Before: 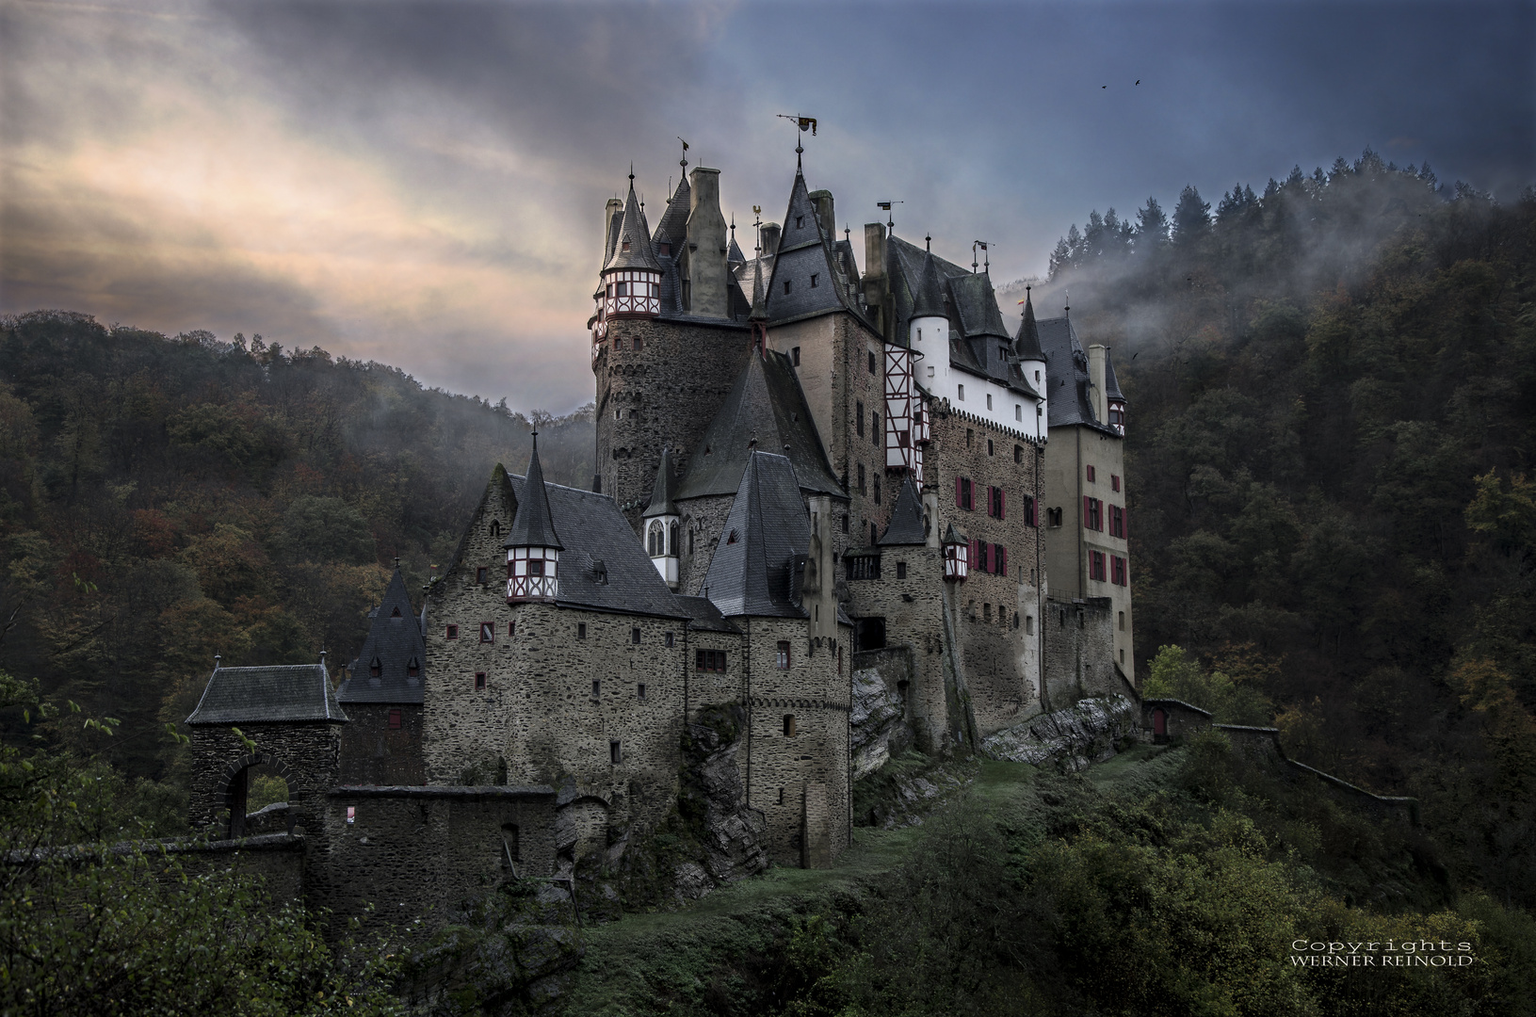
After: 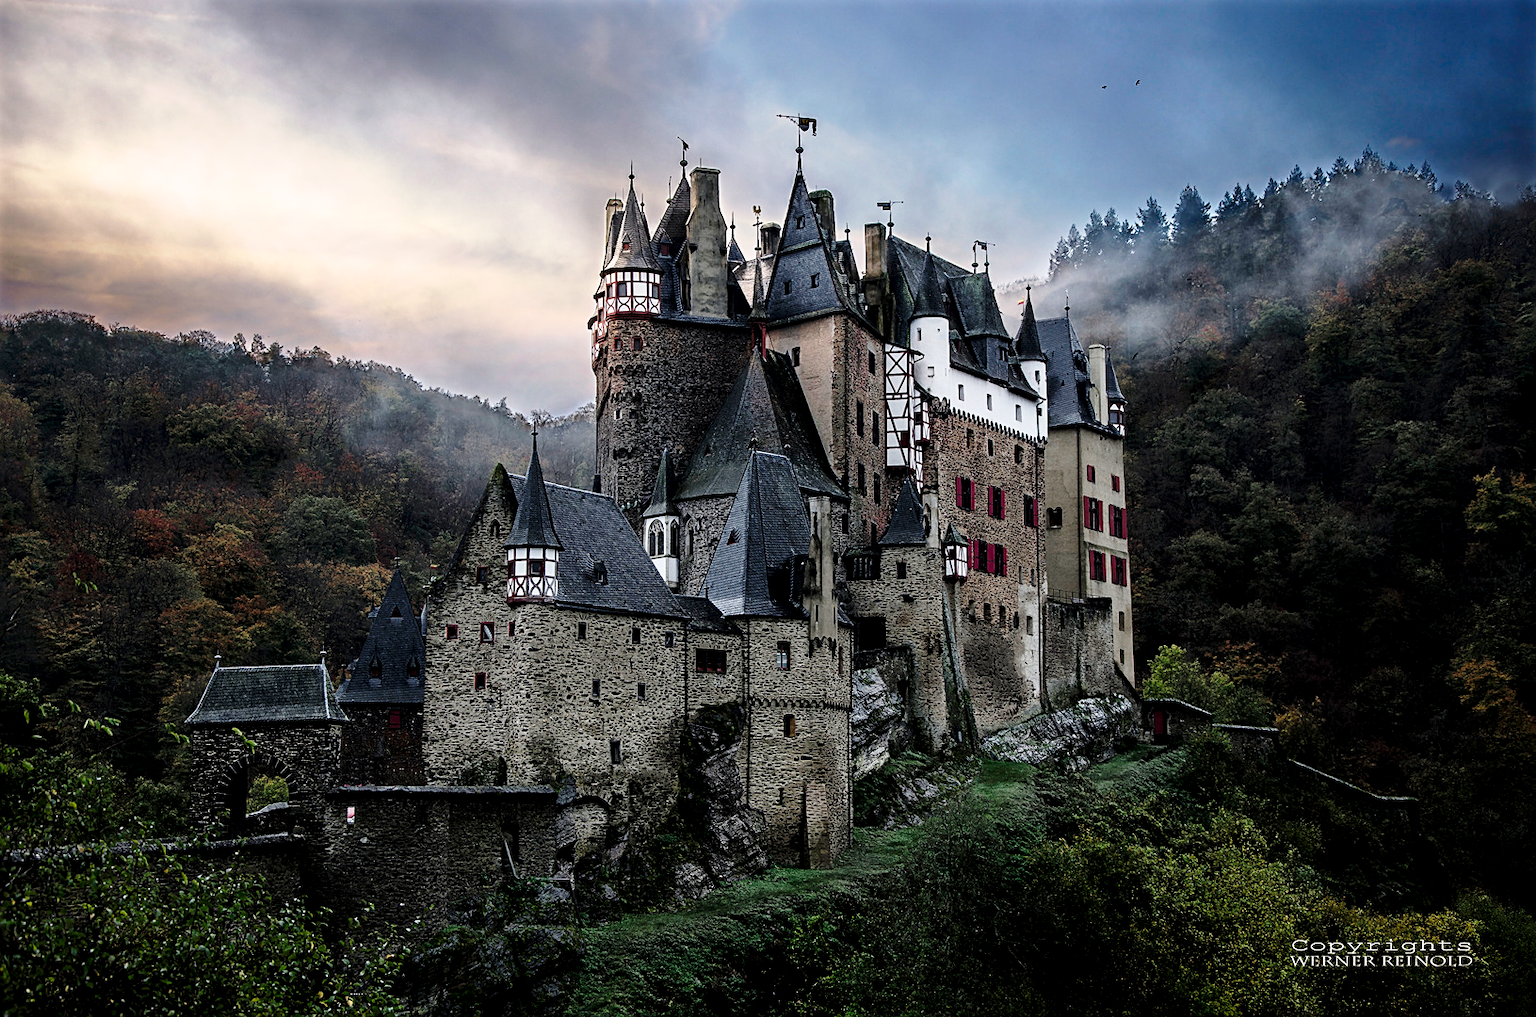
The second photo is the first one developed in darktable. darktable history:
sharpen: on, module defaults
base curve: curves: ch0 [(0, 0) (0.028, 0.03) (0.121, 0.232) (0.46, 0.748) (0.859, 0.968) (1, 1)], preserve colors none
local contrast: mode bilateral grid, contrast 20, coarseness 50, detail 120%, midtone range 0.2
exposure: black level correction 0.005, exposure 0.001 EV, compensate highlight preservation false
raw denoise: noise threshold 0.005, x [[0, 0.25, 0.5, 0.75, 1] ×4]
